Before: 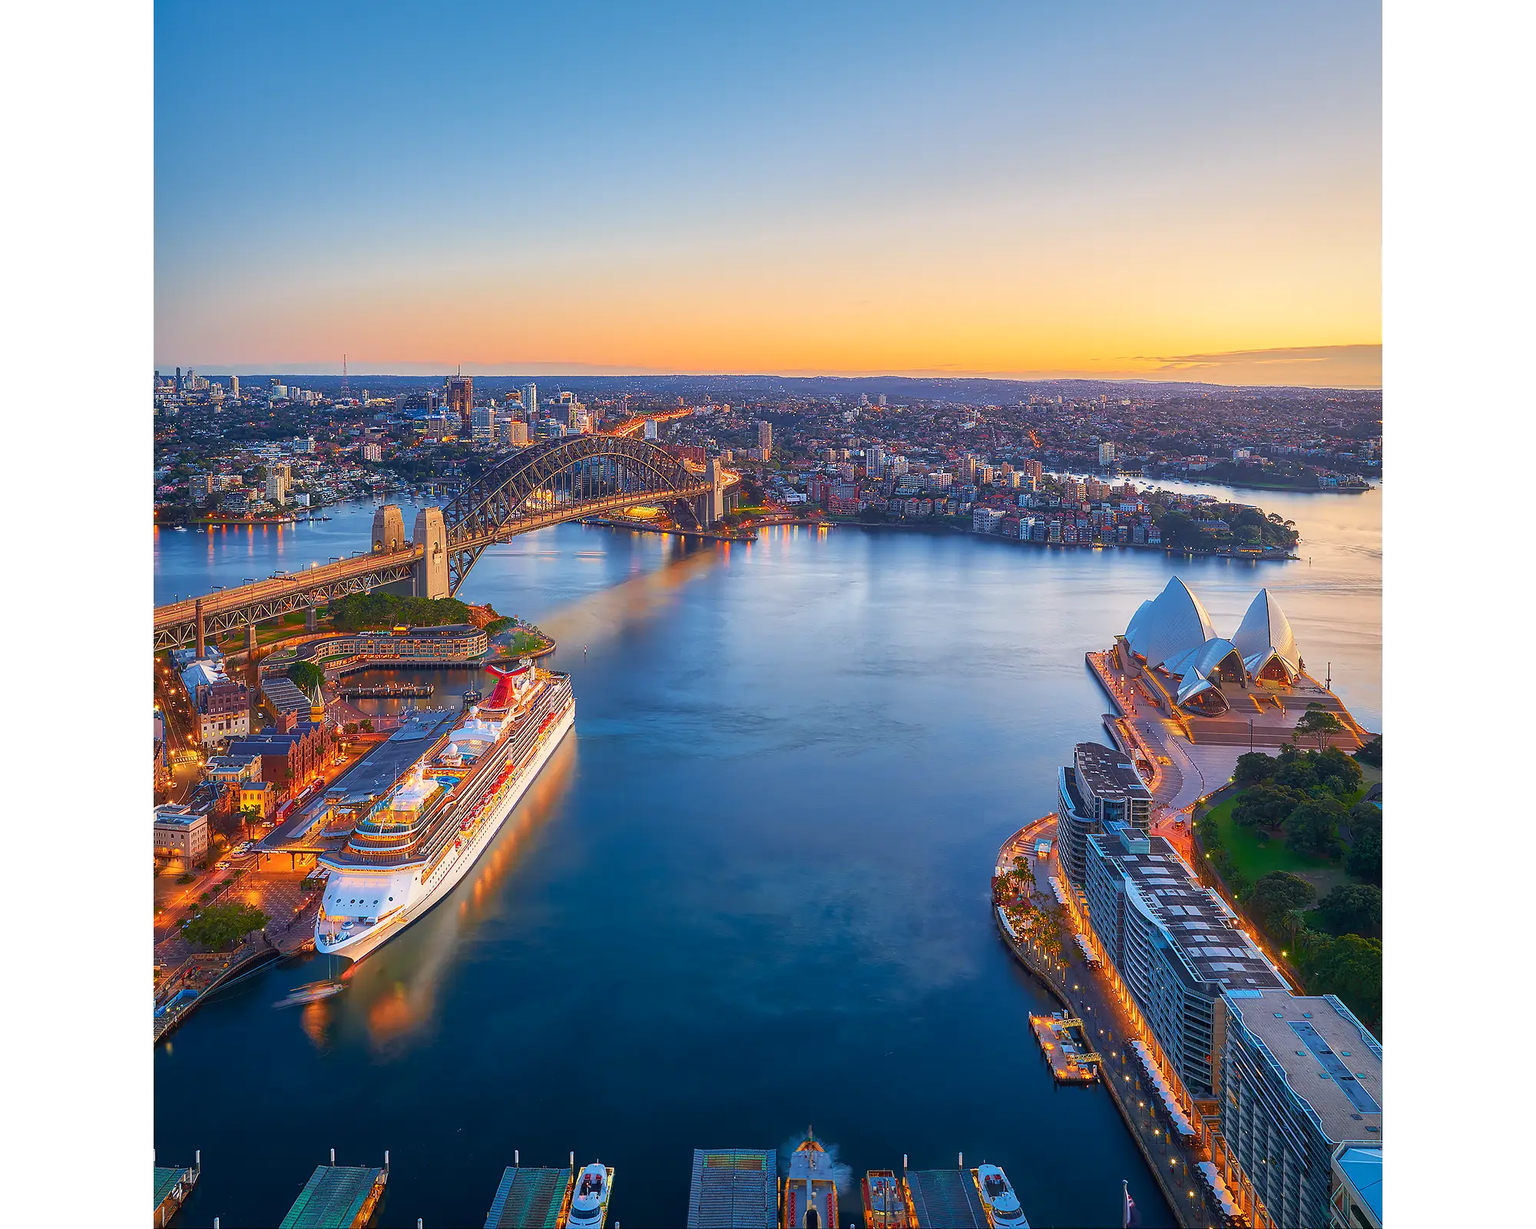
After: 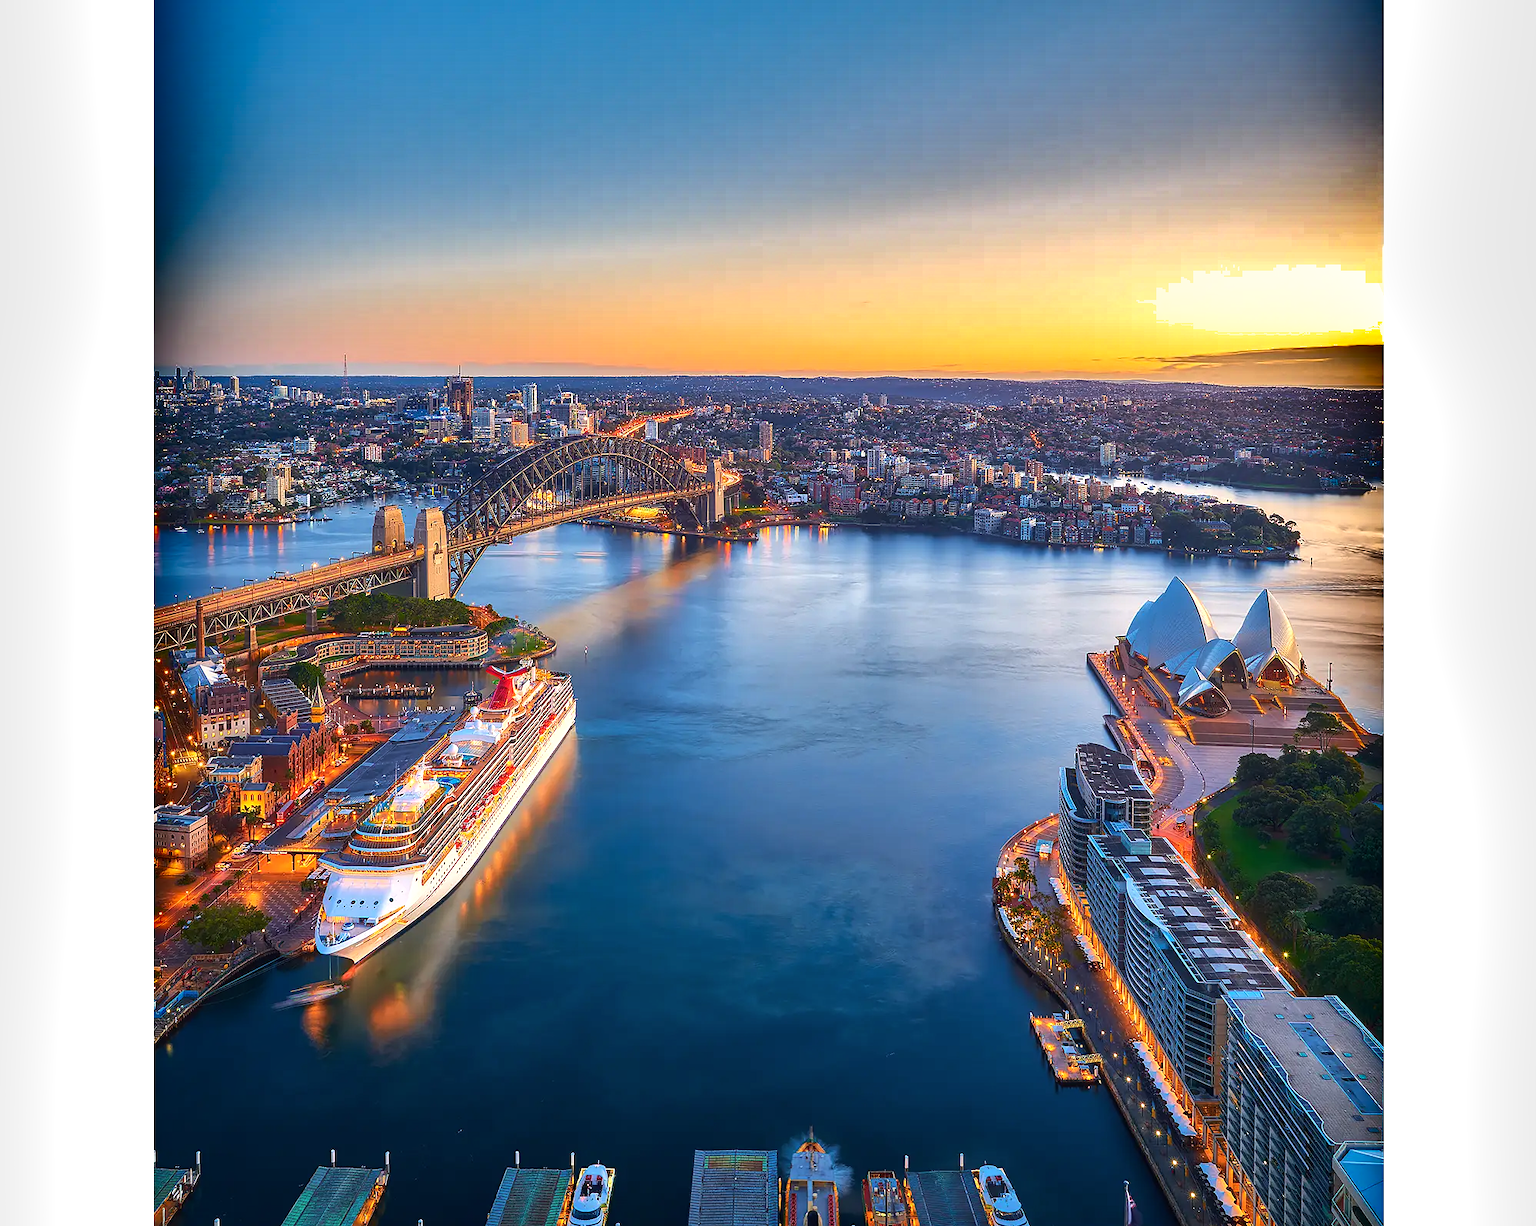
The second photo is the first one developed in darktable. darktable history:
crop: top 0.05%, bottom 0.098%
tone equalizer: -8 EV -0.417 EV, -7 EV -0.389 EV, -6 EV -0.333 EV, -5 EV -0.222 EV, -3 EV 0.222 EV, -2 EV 0.333 EV, -1 EV 0.389 EV, +0 EV 0.417 EV, edges refinement/feathering 500, mask exposure compensation -1.57 EV, preserve details no
shadows and highlights: shadows 24.5, highlights -78.15, soften with gaussian
